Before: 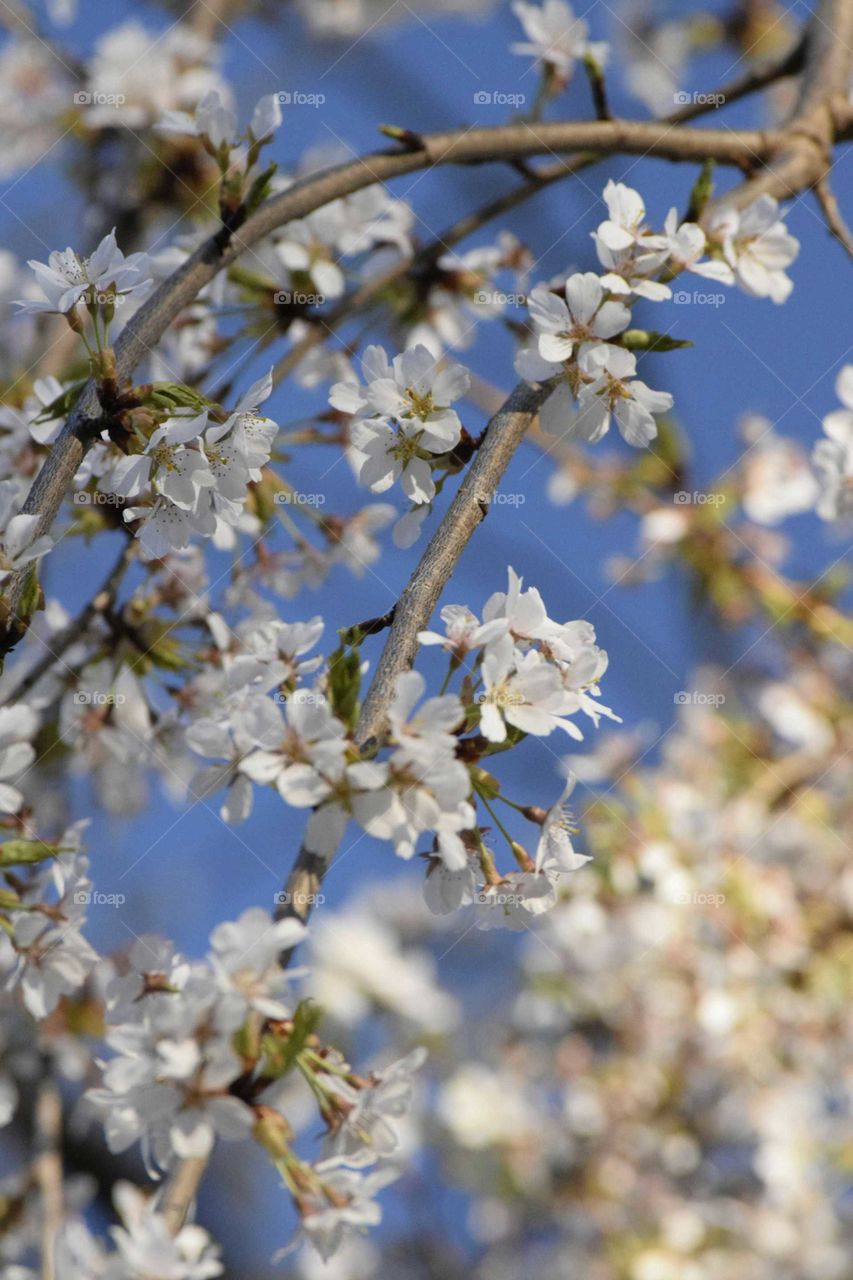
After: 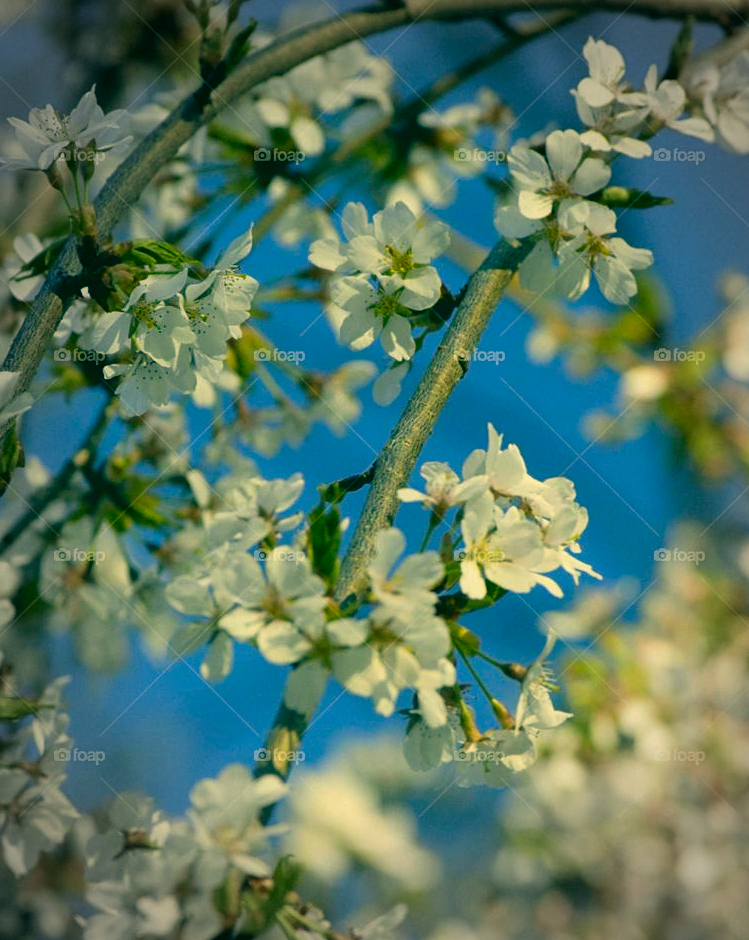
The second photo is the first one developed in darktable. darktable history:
crop and rotate: left 2.439%, top 11.18%, right 9.715%, bottom 15.307%
vignetting: fall-off start 64.93%, width/height ratio 0.882
contrast brightness saturation: brightness -0.025, saturation 0.366
sharpen: amount 0.202
color correction: highlights a* 2.22, highlights b* 33.94, shadows a* -36.37, shadows b* -5.46
